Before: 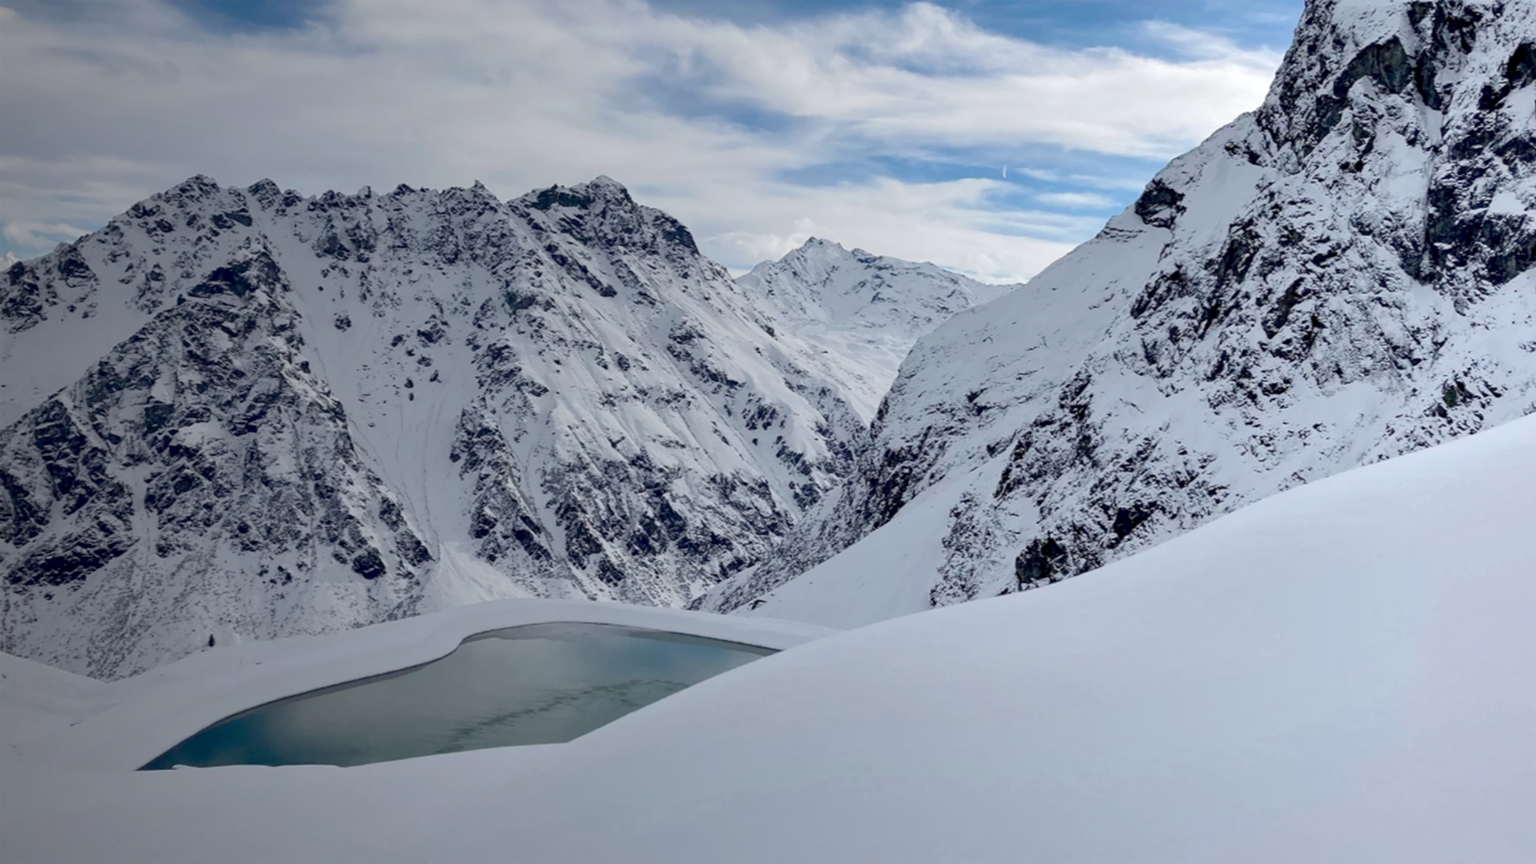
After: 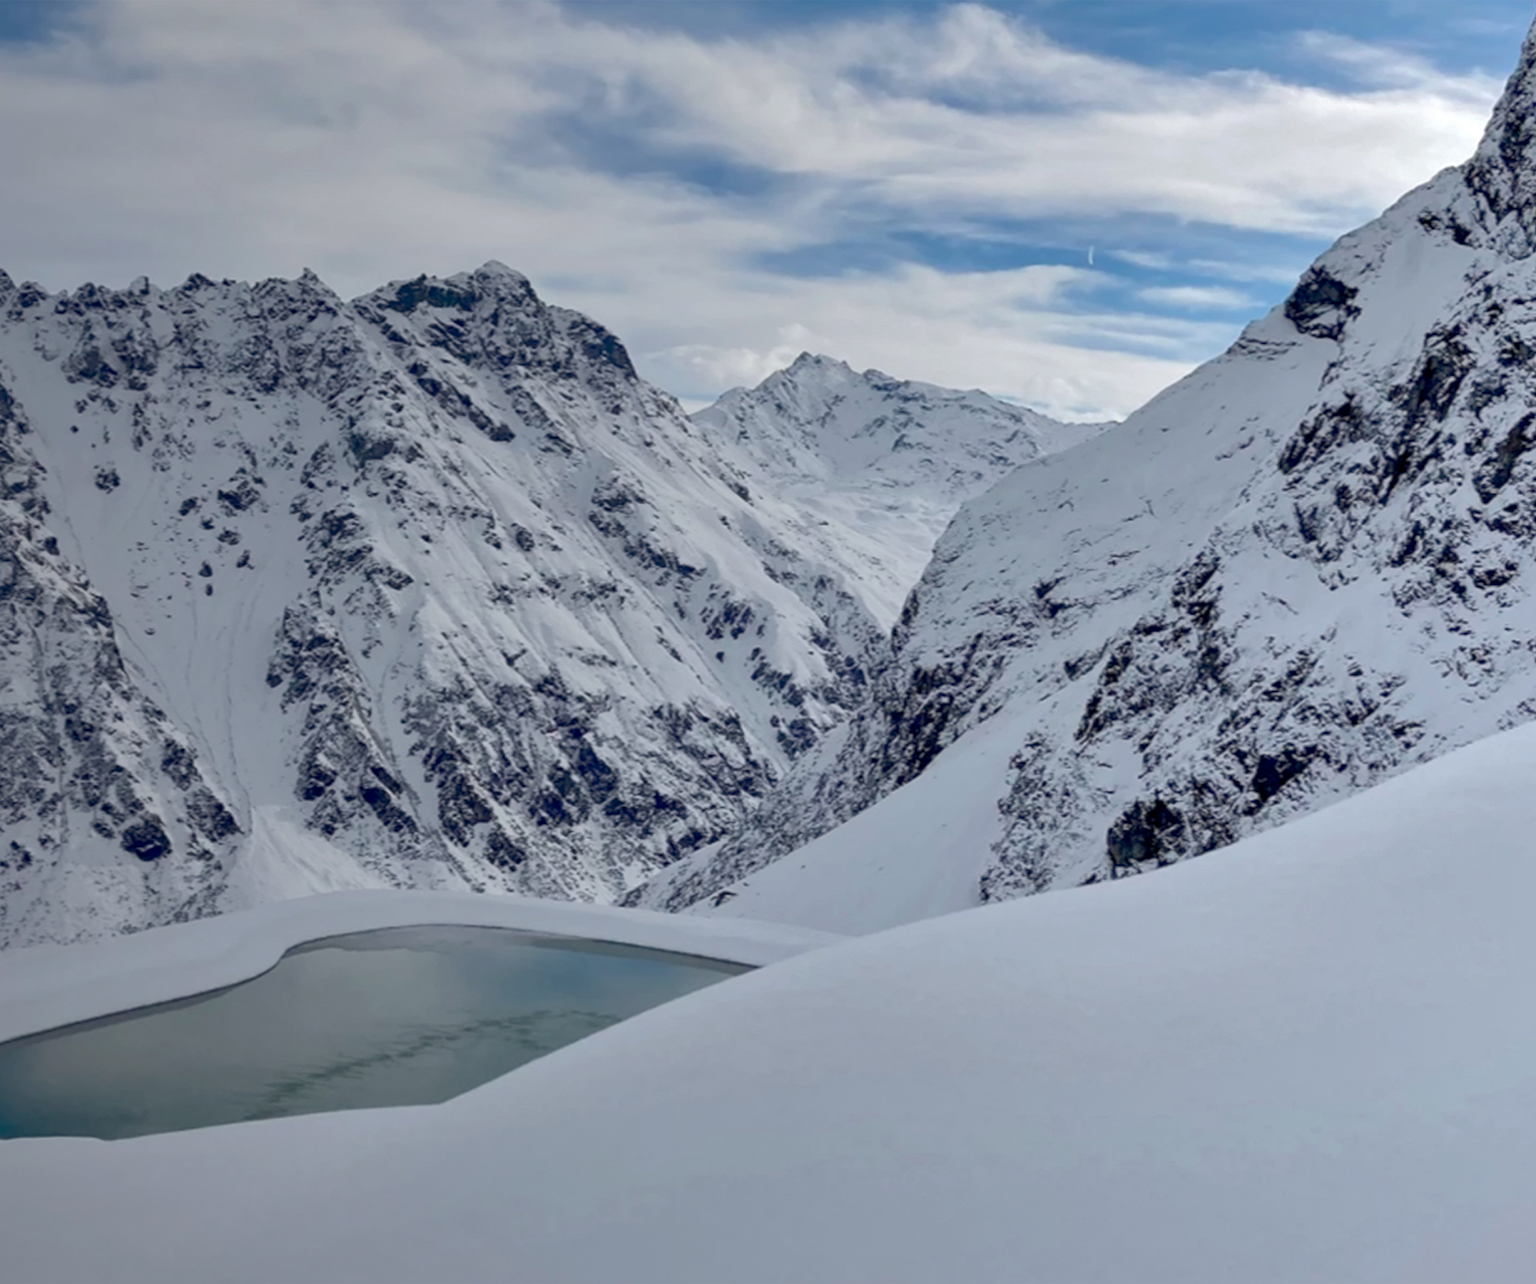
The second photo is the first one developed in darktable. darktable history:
shadows and highlights: on, module defaults
crop and rotate: left 17.649%, right 15.068%
